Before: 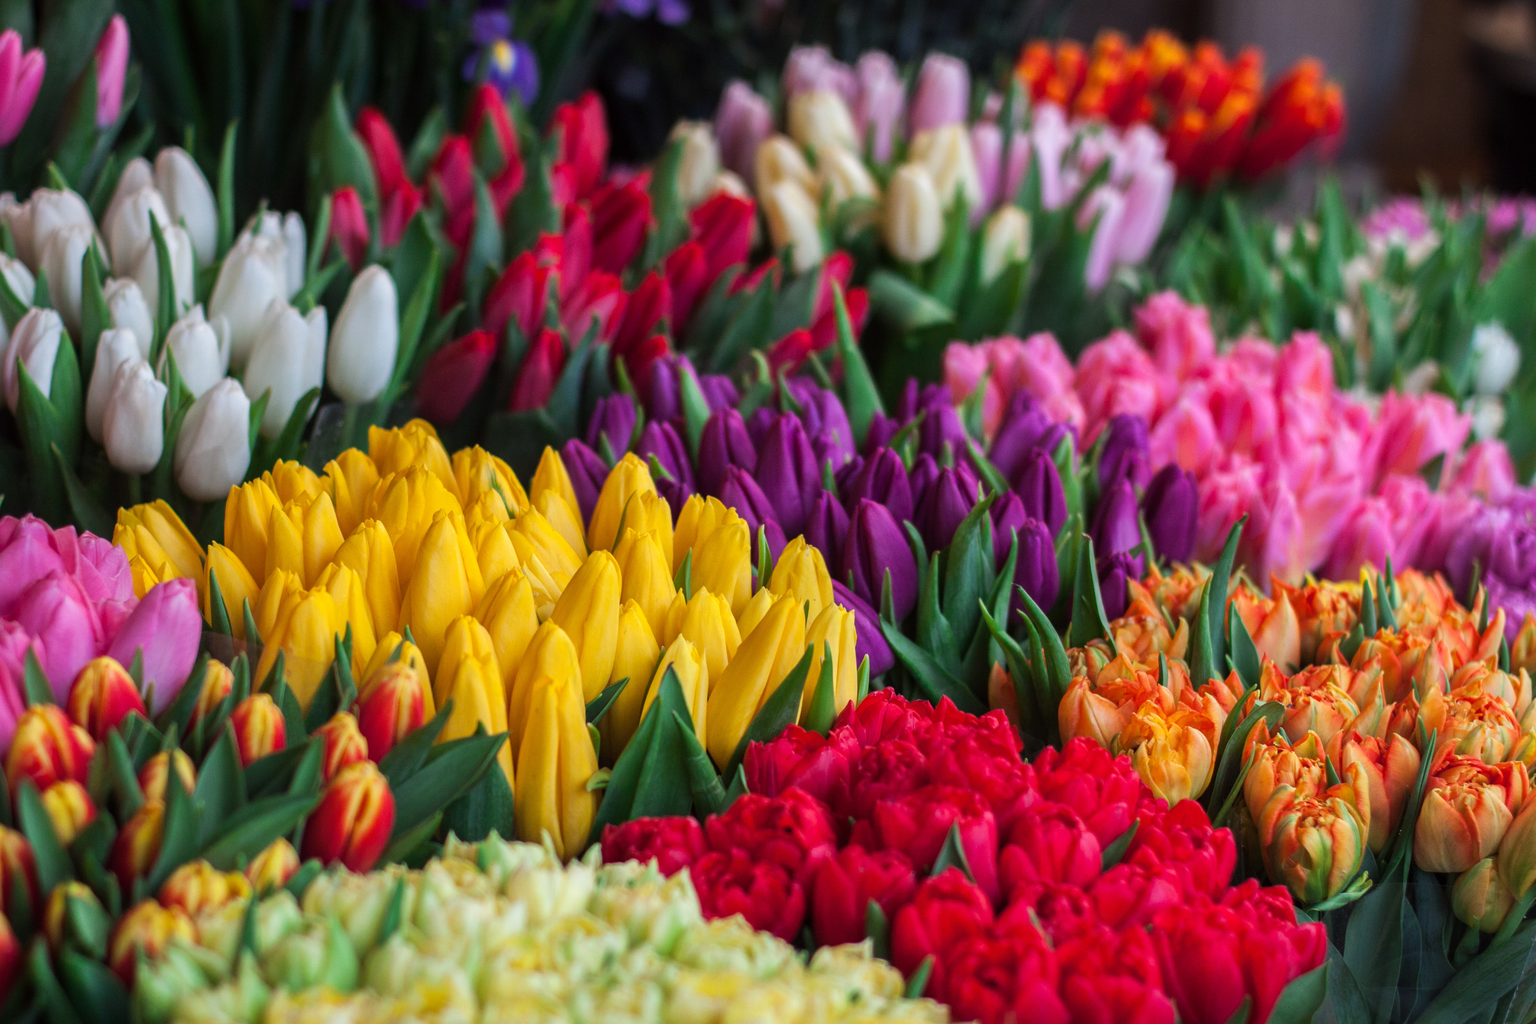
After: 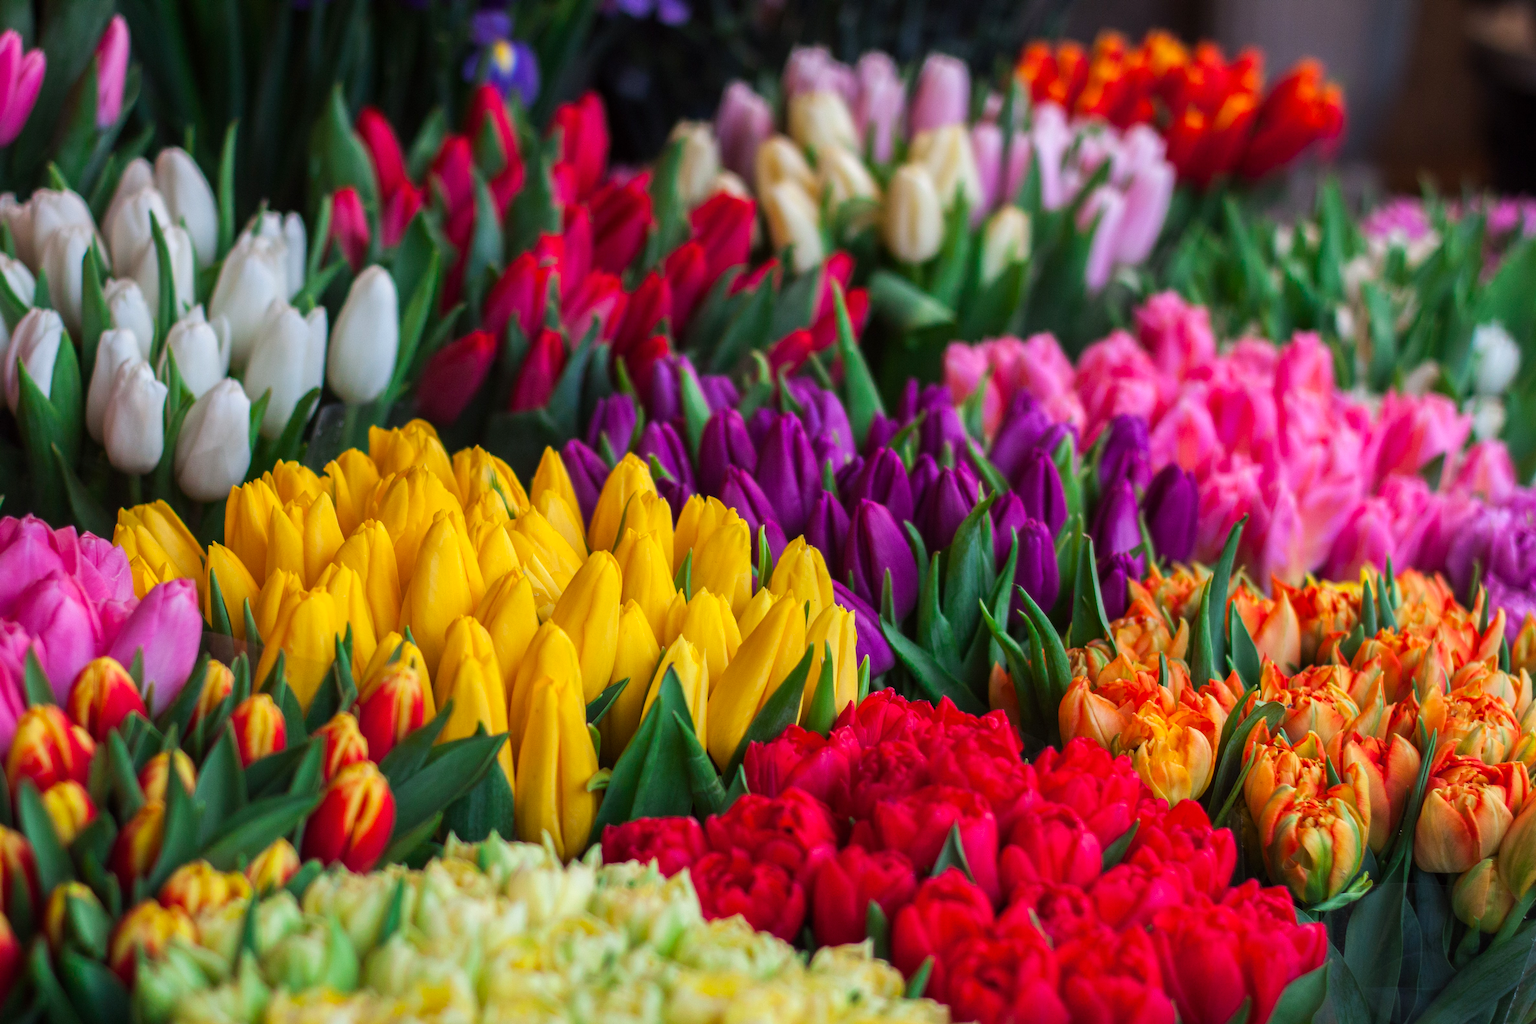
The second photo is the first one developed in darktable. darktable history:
contrast brightness saturation: contrast 0.041, saturation 0.15
